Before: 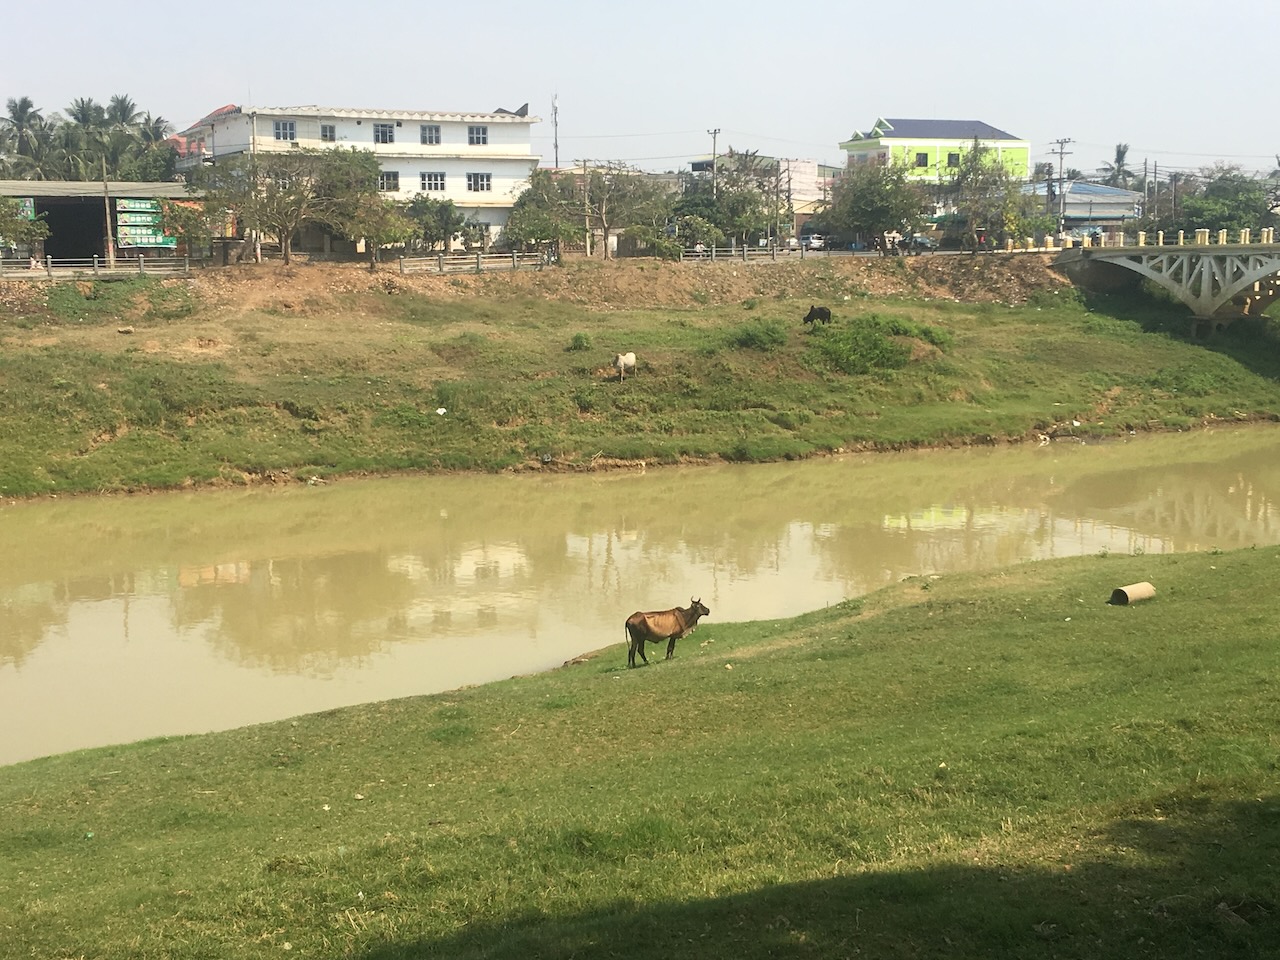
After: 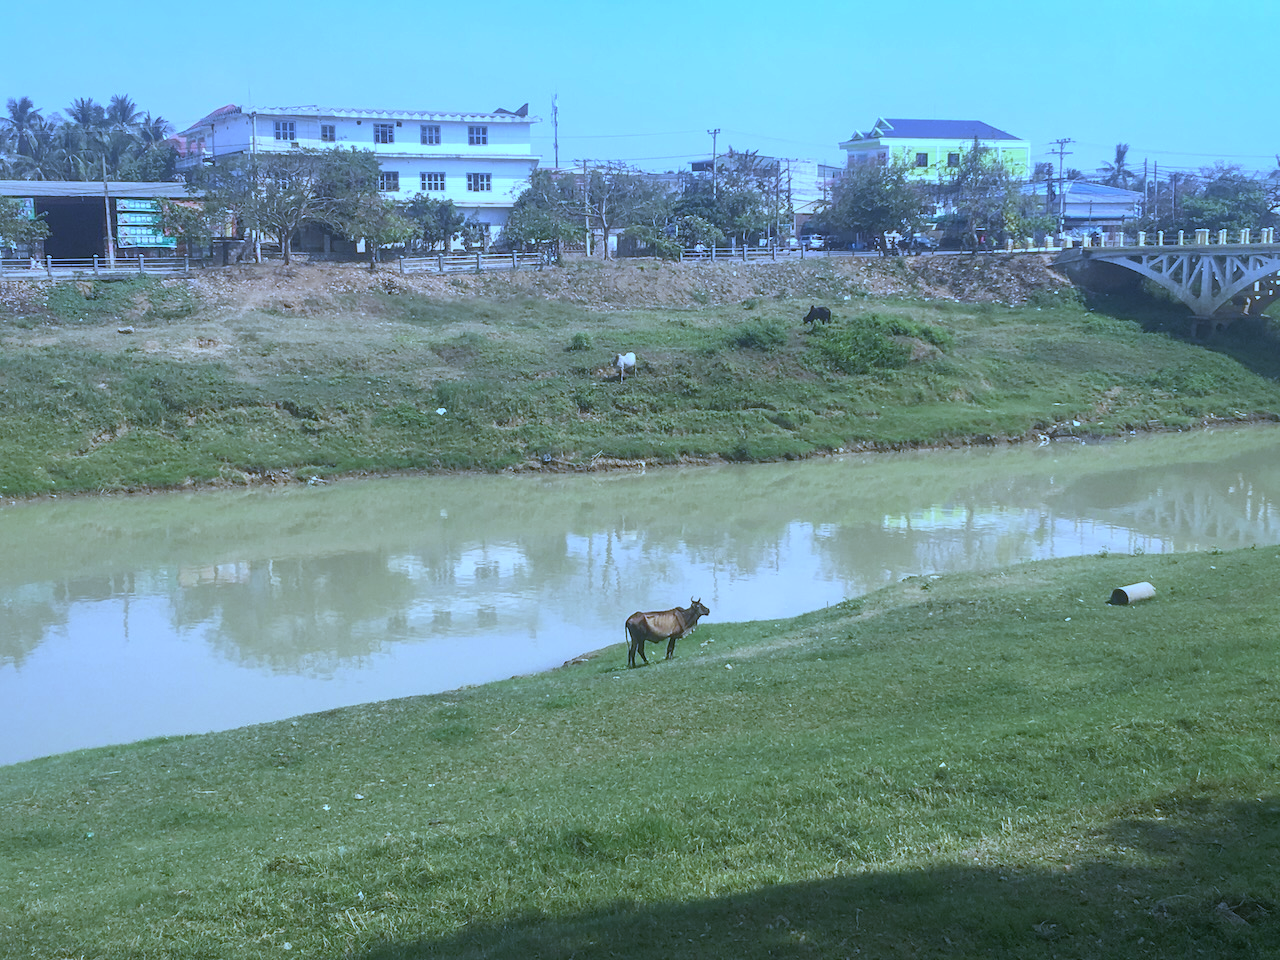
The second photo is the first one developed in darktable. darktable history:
shadows and highlights: on, module defaults
white balance: red 0.766, blue 1.537
local contrast: detail 110%
